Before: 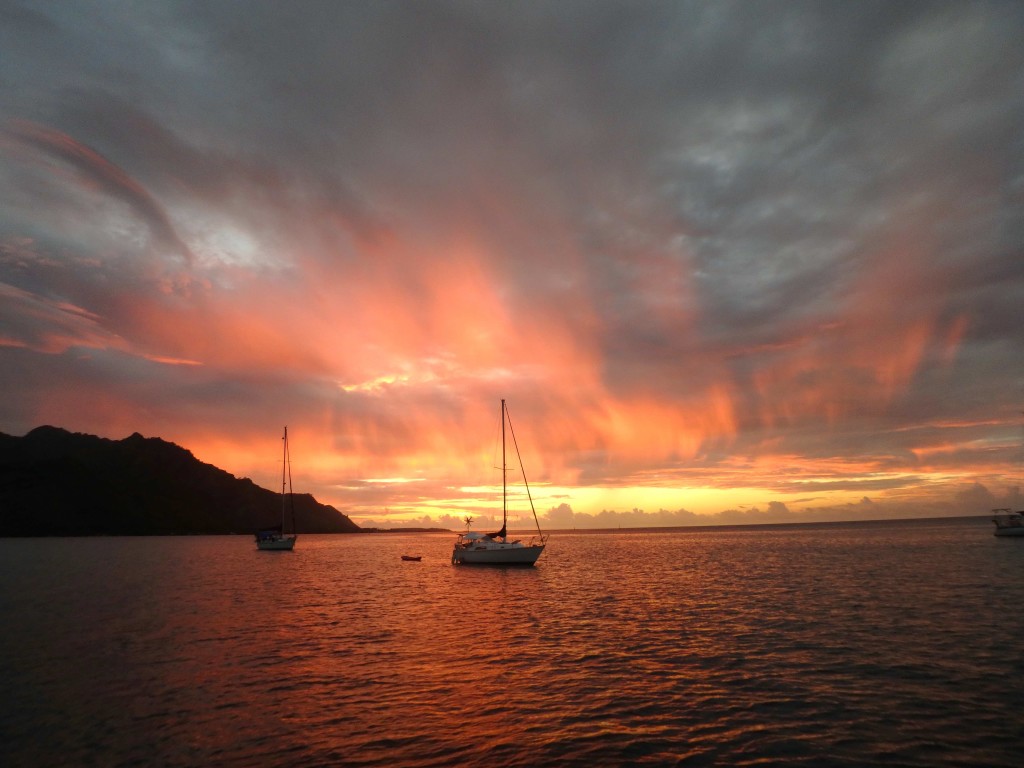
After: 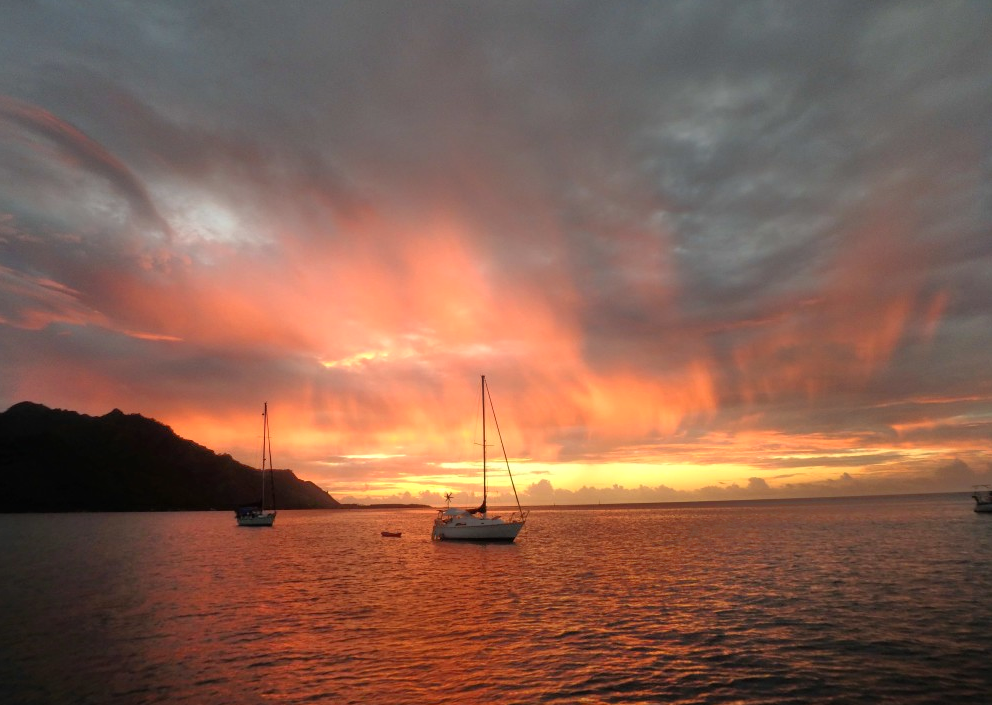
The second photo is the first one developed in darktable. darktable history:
crop: left 1.964%, top 3.251%, right 1.122%, bottom 4.933%
tone equalizer: -8 EV -0.528 EV, -7 EV -0.319 EV, -6 EV -0.083 EV, -5 EV 0.413 EV, -4 EV 0.985 EV, -3 EV 0.791 EV, -2 EV -0.01 EV, -1 EV 0.14 EV, +0 EV -0.012 EV, smoothing 1
white balance: red 1, blue 1
